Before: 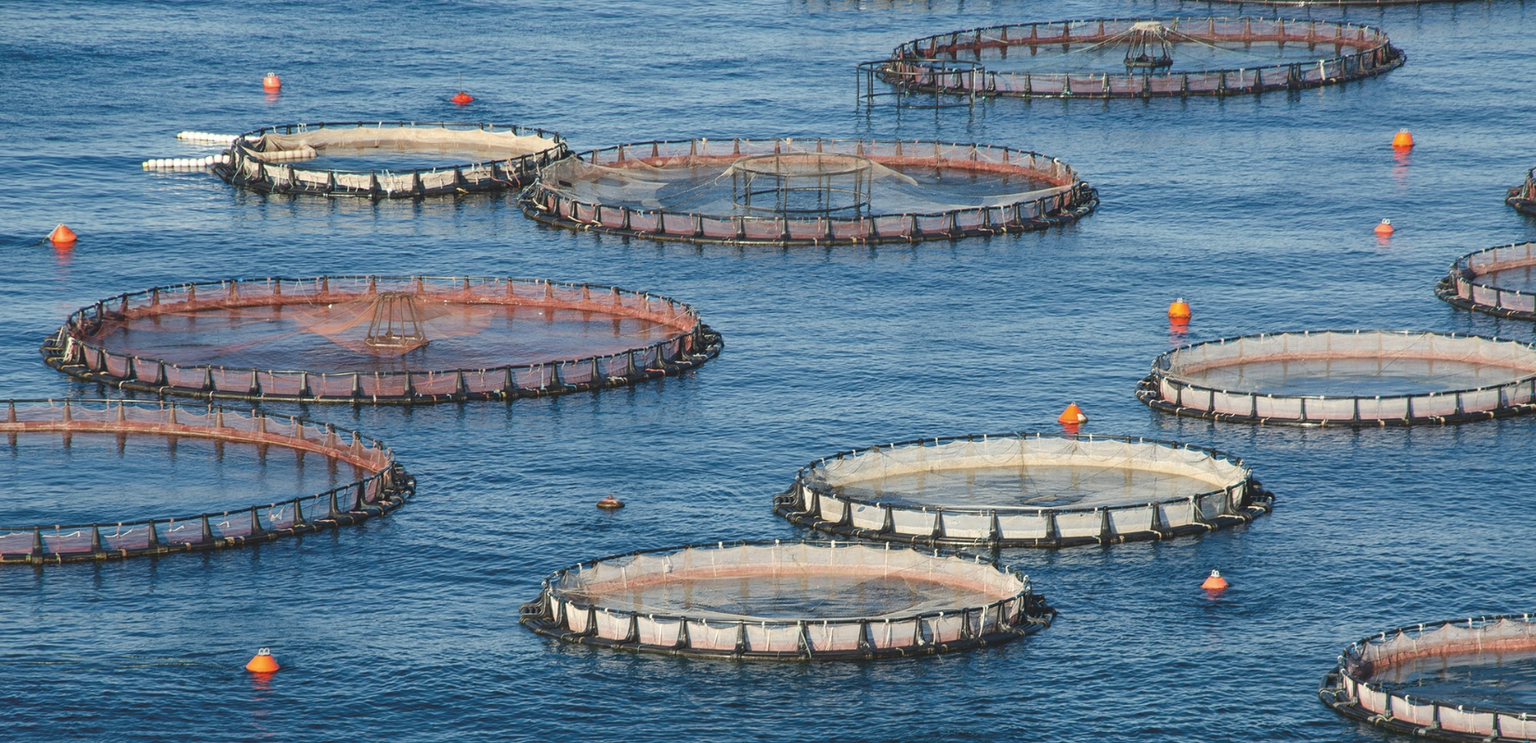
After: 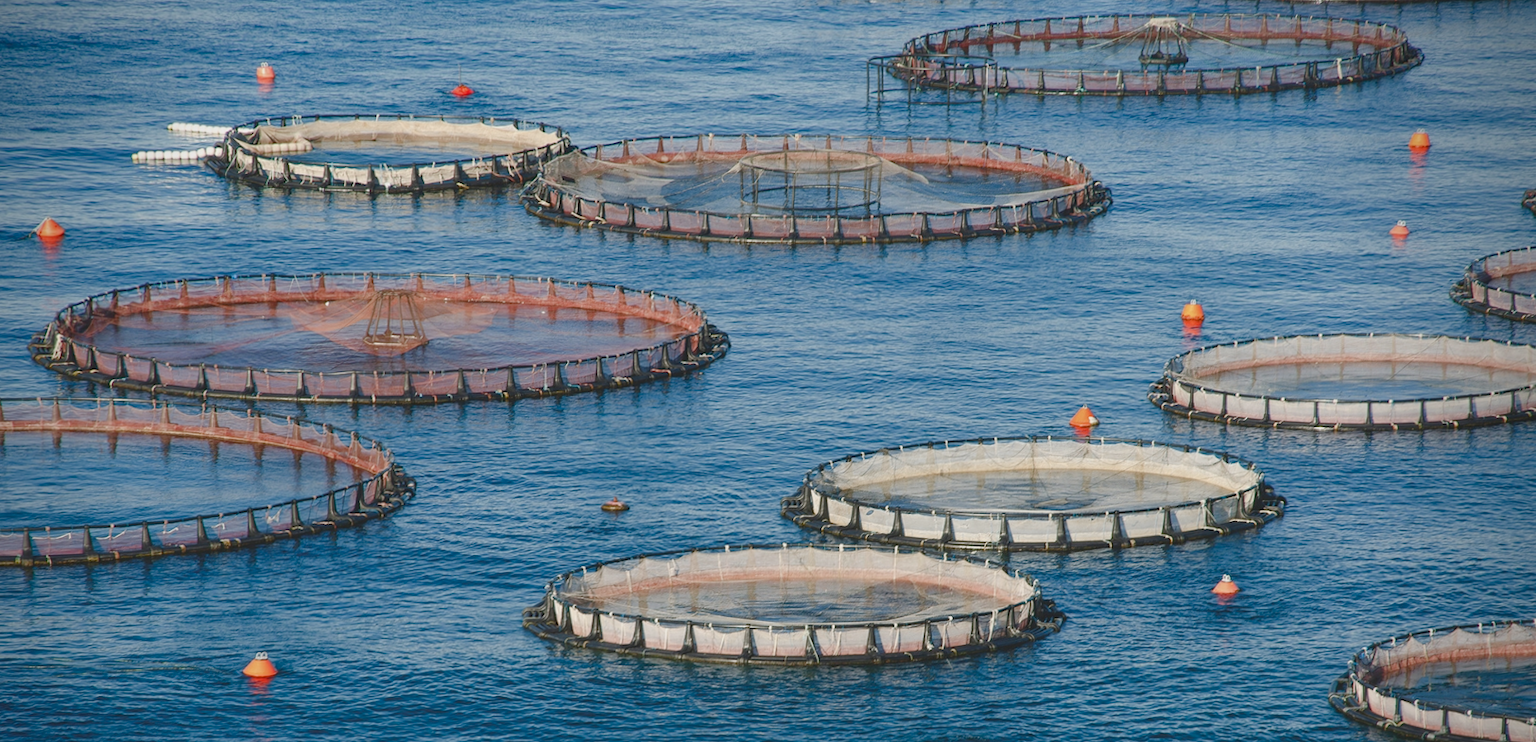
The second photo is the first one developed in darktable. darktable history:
rotate and perspective: rotation 0.174°, lens shift (vertical) 0.013, lens shift (horizontal) 0.019, shear 0.001, automatic cropping original format, crop left 0.007, crop right 0.991, crop top 0.016, crop bottom 0.997
color balance rgb: shadows lift › chroma 1%, shadows lift › hue 113°, highlights gain › chroma 0.2%, highlights gain › hue 333°, perceptual saturation grading › global saturation 20%, perceptual saturation grading › highlights -50%, perceptual saturation grading › shadows 25%, contrast -10%
crop: left 0.434%, top 0.485%, right 0.244%, bottom 0.386%
vignetting: brightness -0.629, saturation -0.007, center (-0.028, 0.239)
